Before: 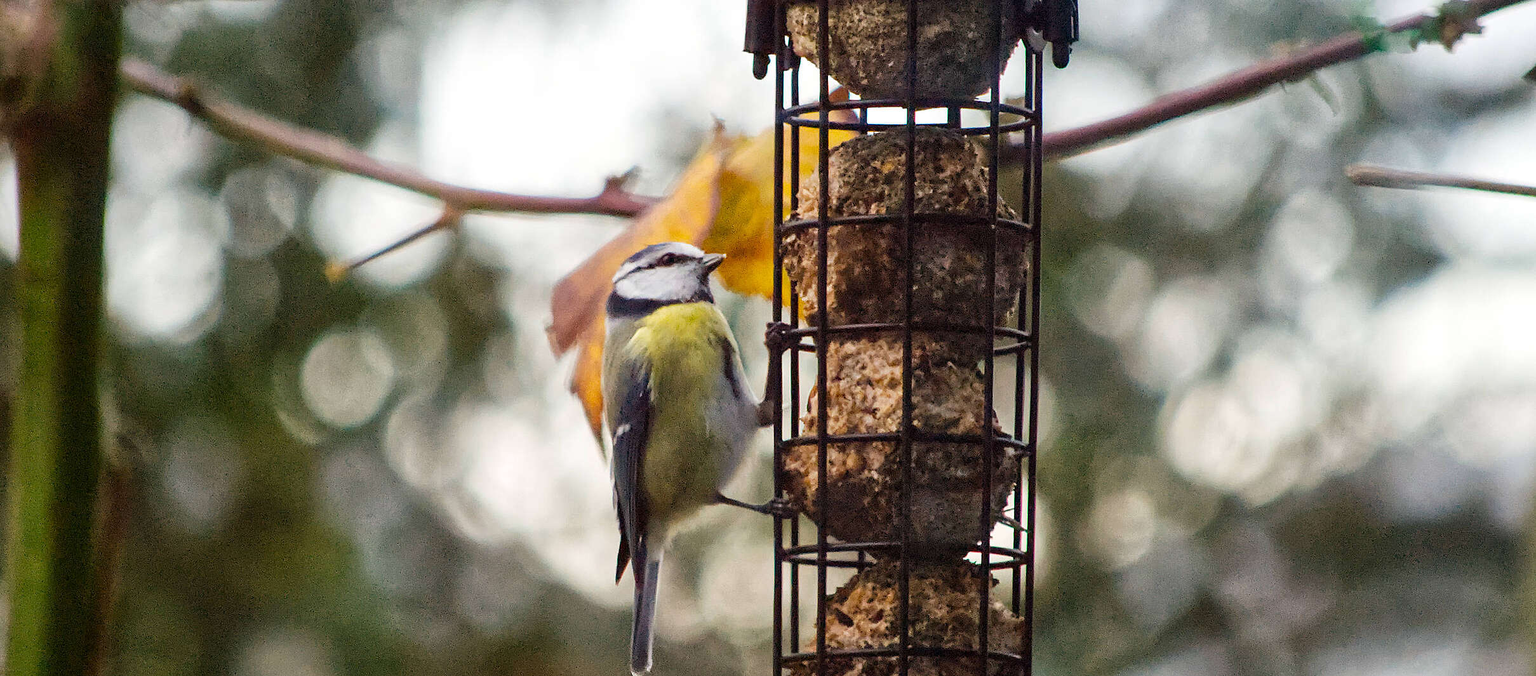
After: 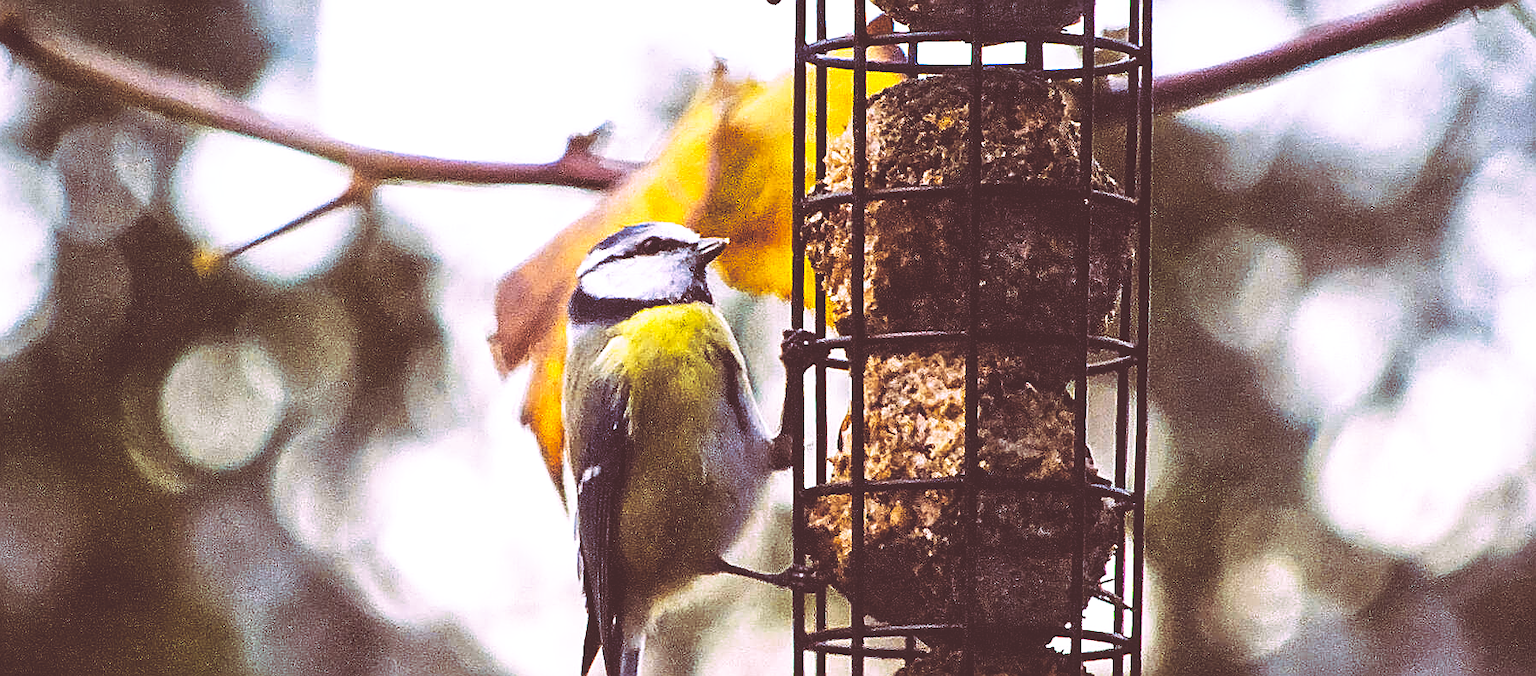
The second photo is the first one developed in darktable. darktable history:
color contrast: green-magenta contrast 0.85, blue-yellow contrast 1.25, unbound 0
base curve: curves: ch0 [(0, 0.036) (0.007, 0.037) (0.604, 0.887) (1, 1)], preserve colors none
crop and rotate: left 11.831%, top 11.346%, right 13.429%, bottom 13.899%
sharpen: amount 0.901
local contrast: highlights 100%, shadows 100%, detail 120%, midtone range 0.2
split-toning: highlights › hue 298.8°, highlights › saturation 0.73, compress 41.76%
white balance: red 1.004, blue 1.096
